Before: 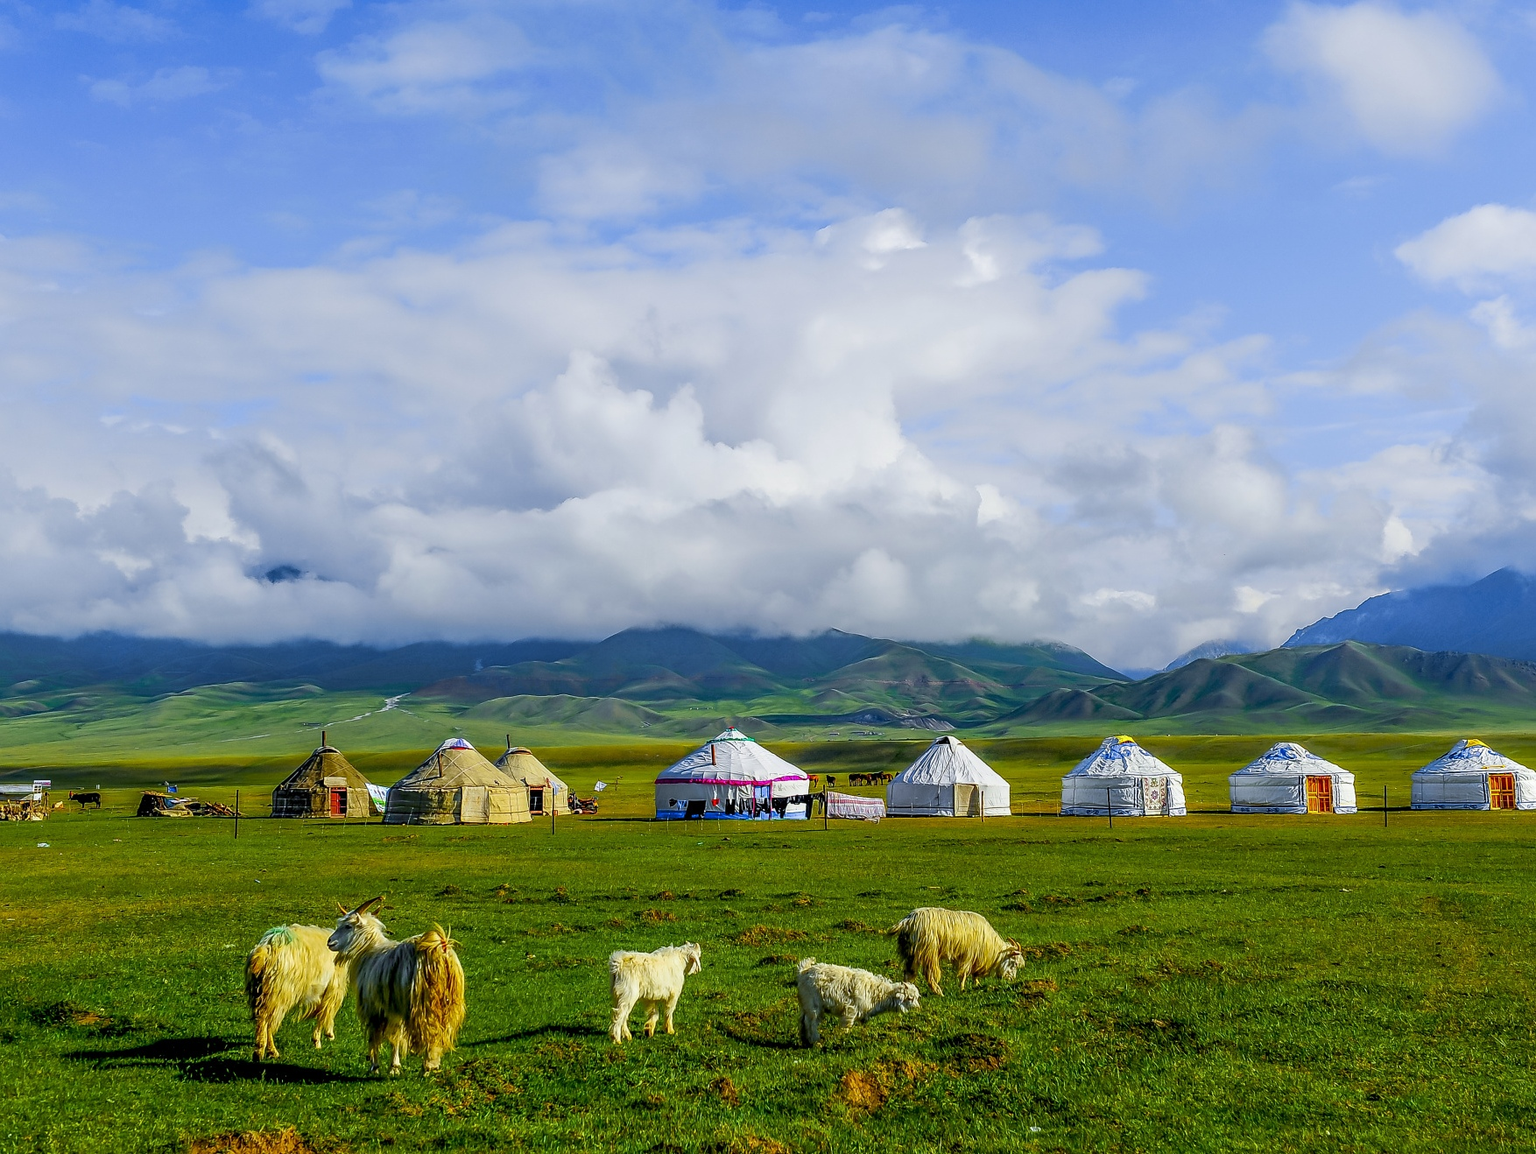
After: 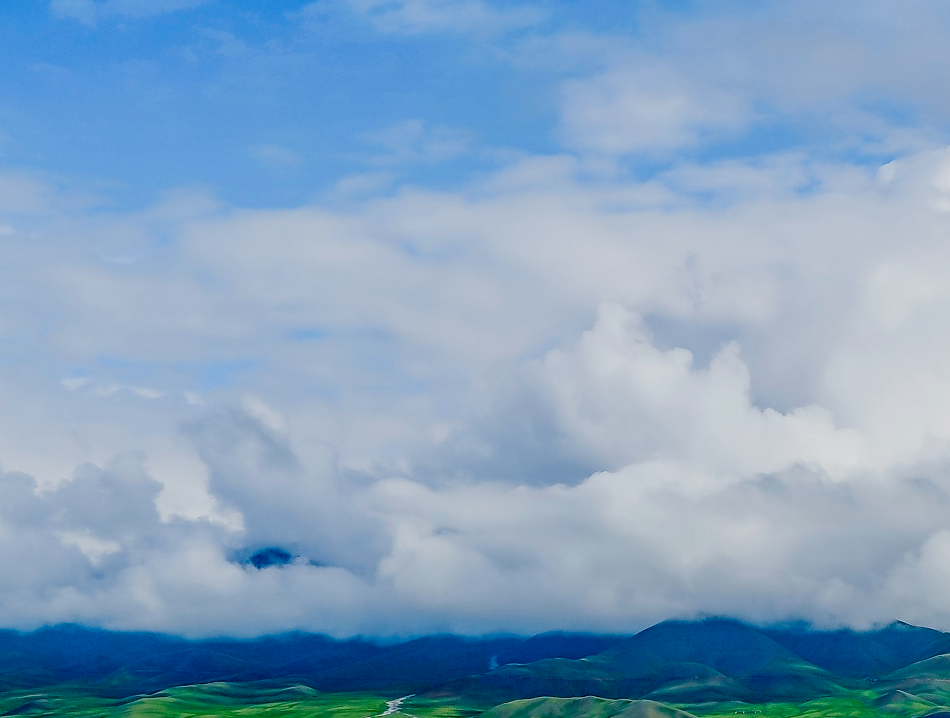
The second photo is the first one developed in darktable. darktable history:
filmic rgb: black relative exposure -7.6 EV, white relative exposure 4.64 EV, target black luminance 0%, hardness 3.51, latitude 50.46%, contrast 1.034, highlights saturation mix 9.01%, shadows ↔ highlights balance -0.17%, preserve chrominance no, color science v4 (2020)
crop and rotate: left 3.025%, top 7.374%, right 42.809%, bottom 38.082%
local contrast: detail 130%
